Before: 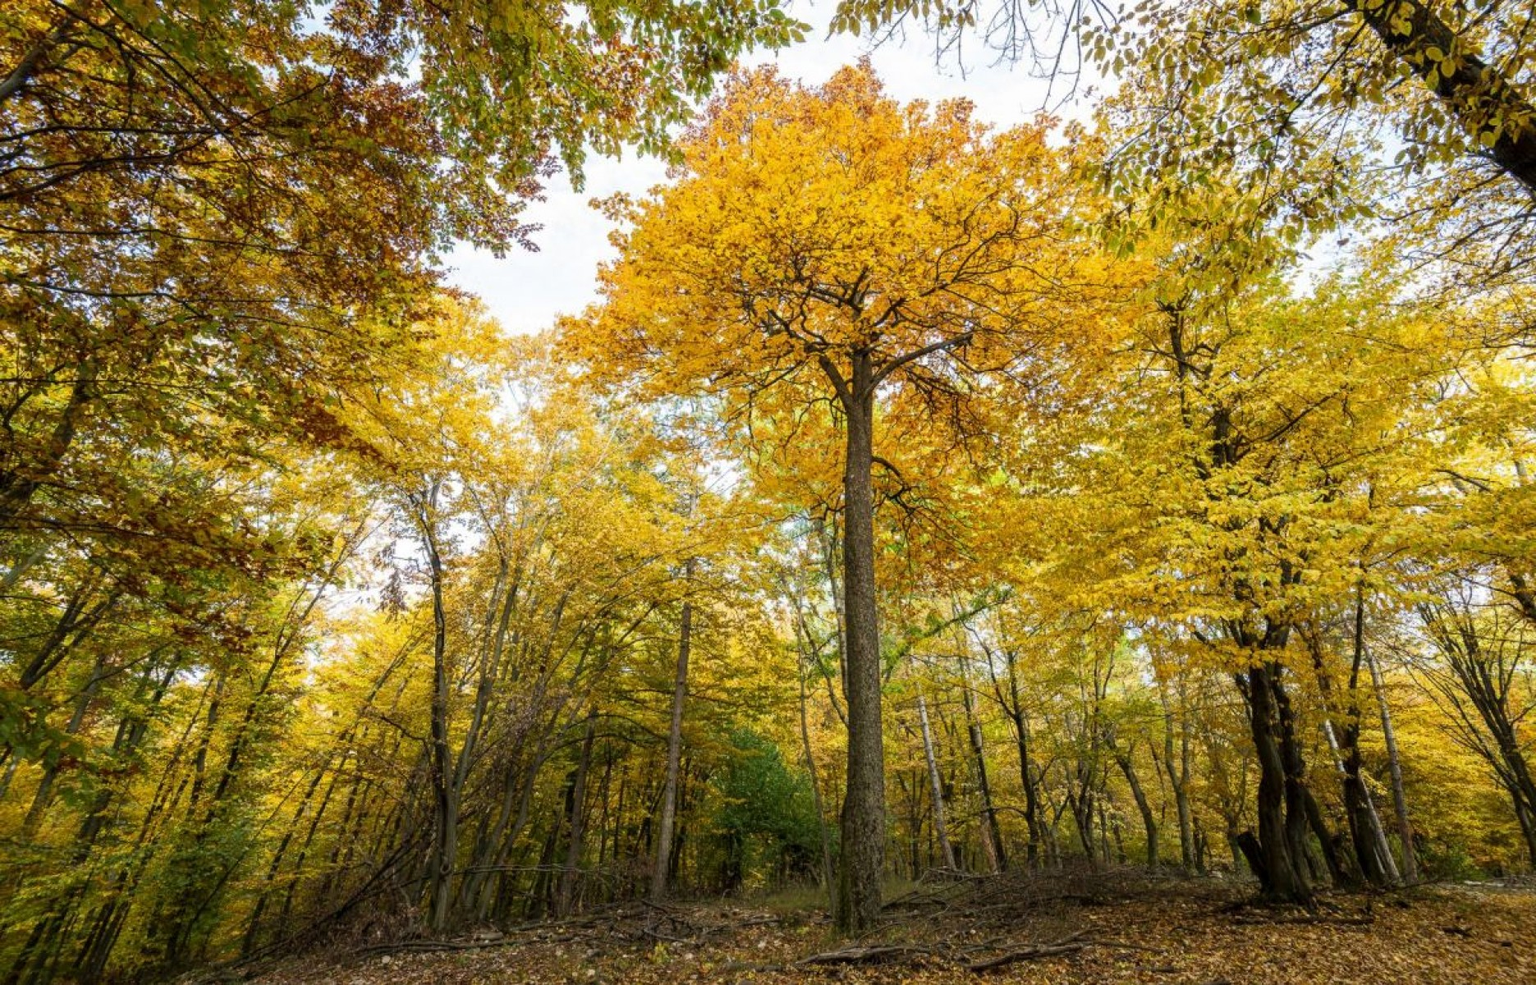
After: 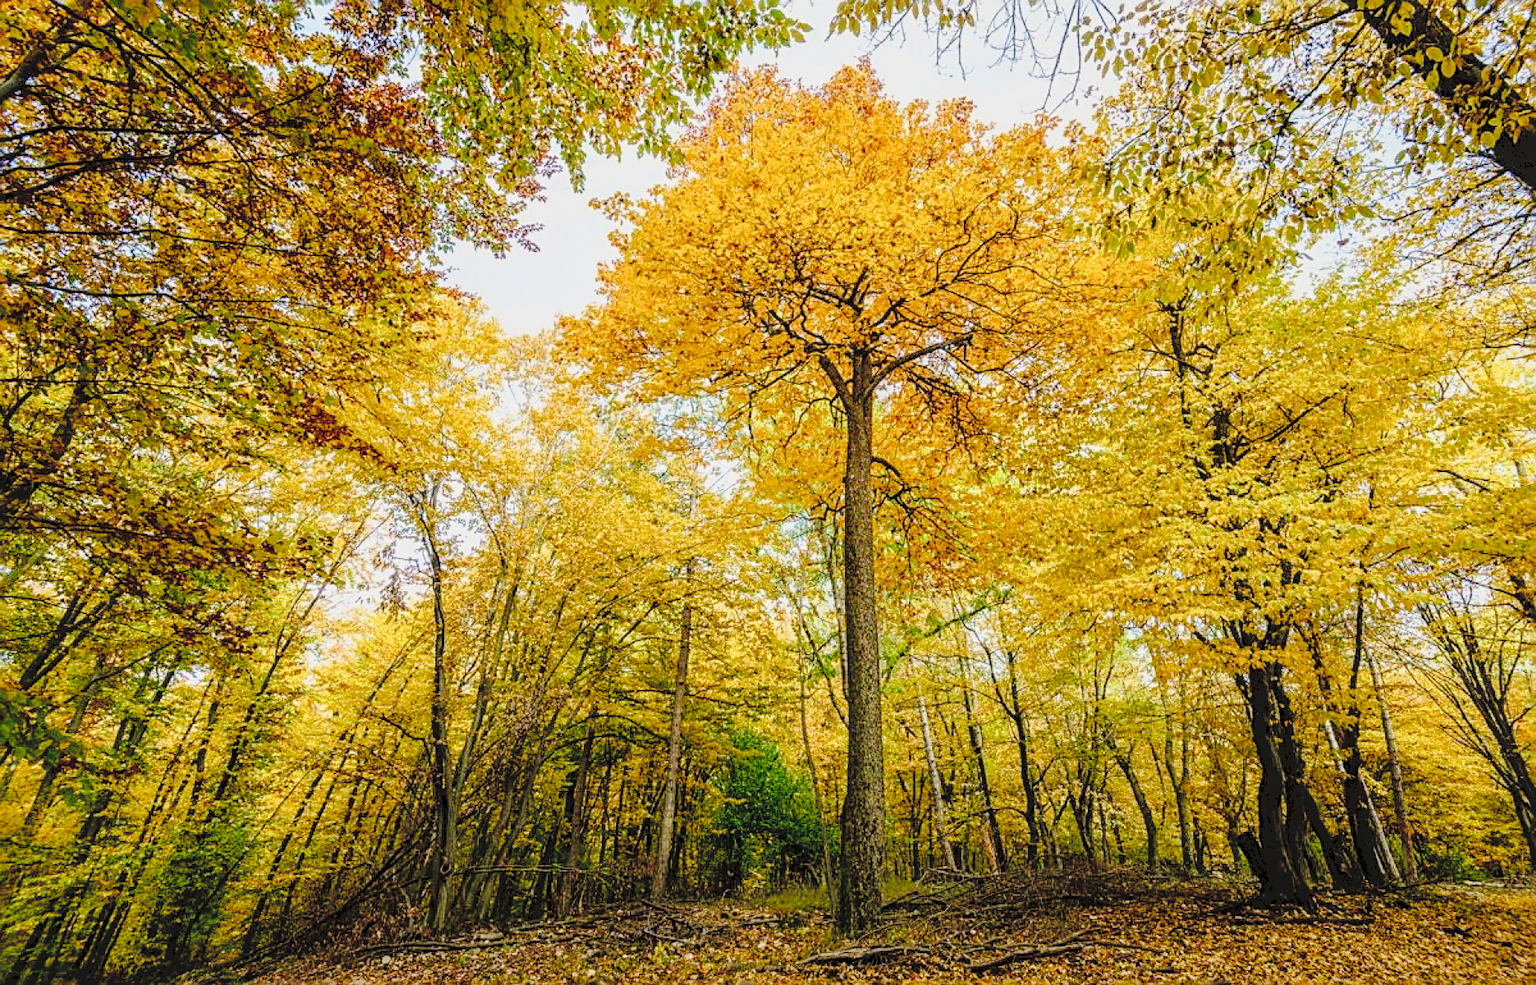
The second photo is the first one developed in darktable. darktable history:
local contrast: on, module defaults
tone curve: curves: ch0 [(0, 0) (0.003, 0.048) (0.011, 0.048) (0.025, 0.048) (0.044, 0.049) (0.069, 0.048) (0.1, 0.052) (0.136, 0.071) (0.177, 0.109) (0.224, 0.157) (0.277, 0.233) (0.335, 0.32) (0.399, 0.404) (0.468, 0.496) (0.543, 0.582) (0.623, 0.653) (0.709, 0.738) (0.801, 0.811) (0.898, 0.895) (1, 1)], preserve colors none
shadows and highlights: shadows -20, white point adjustment -2, highlights -35
color balance rgb: perceptual saturation grading › global saturation 25%, perceptual saturation grading › highlights -50%, perceptual saturation grading › shadows 30%, perceptual brilliance grading › global brilliance 12%, global vibrance 20%
sharpen: radius 2.543, amount 0.636
global tonemap: drago (0.7, 100)
